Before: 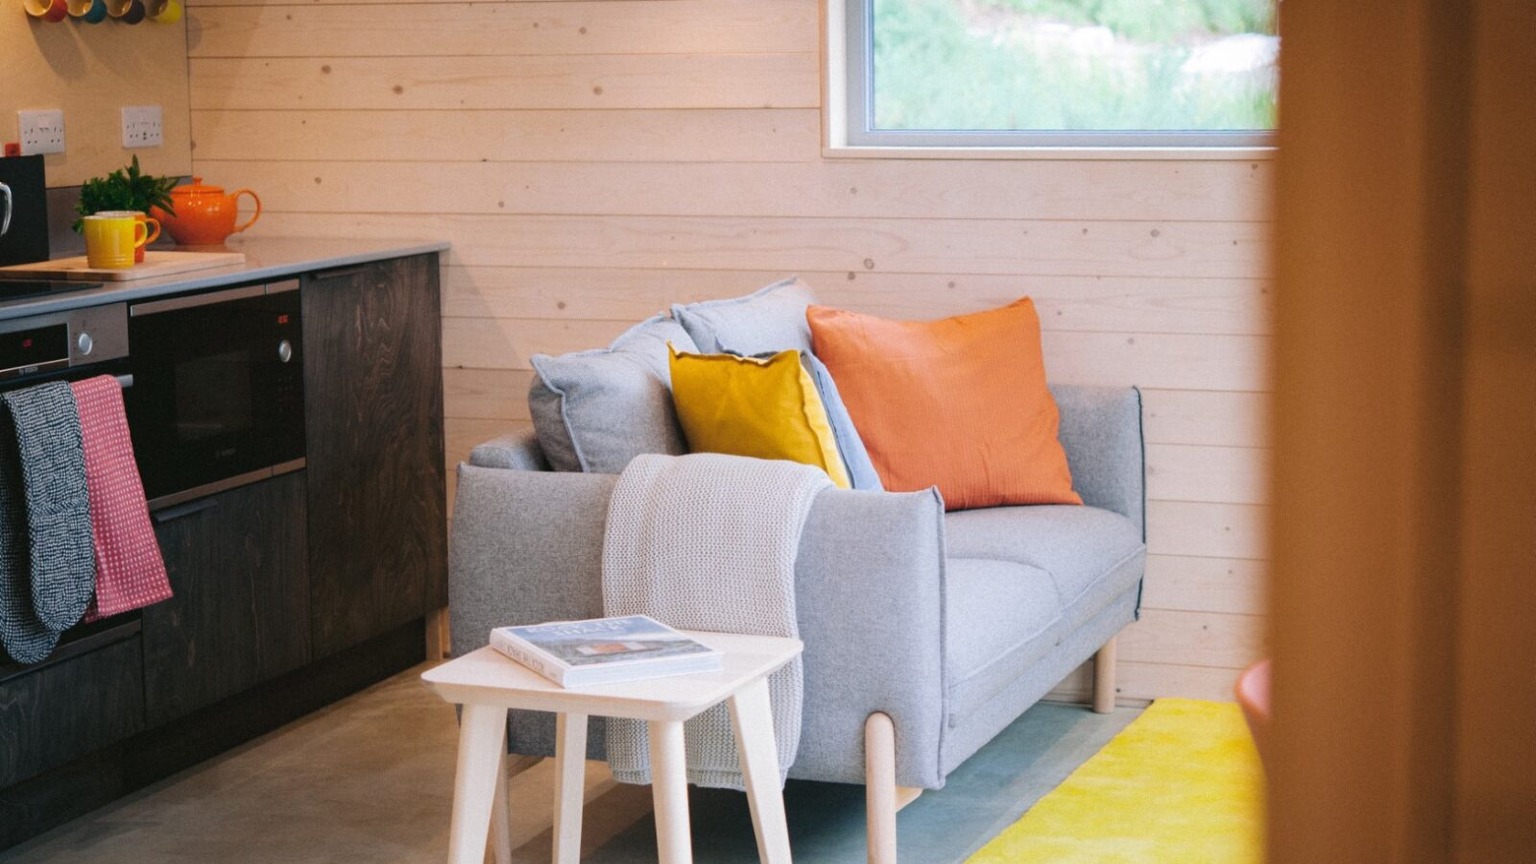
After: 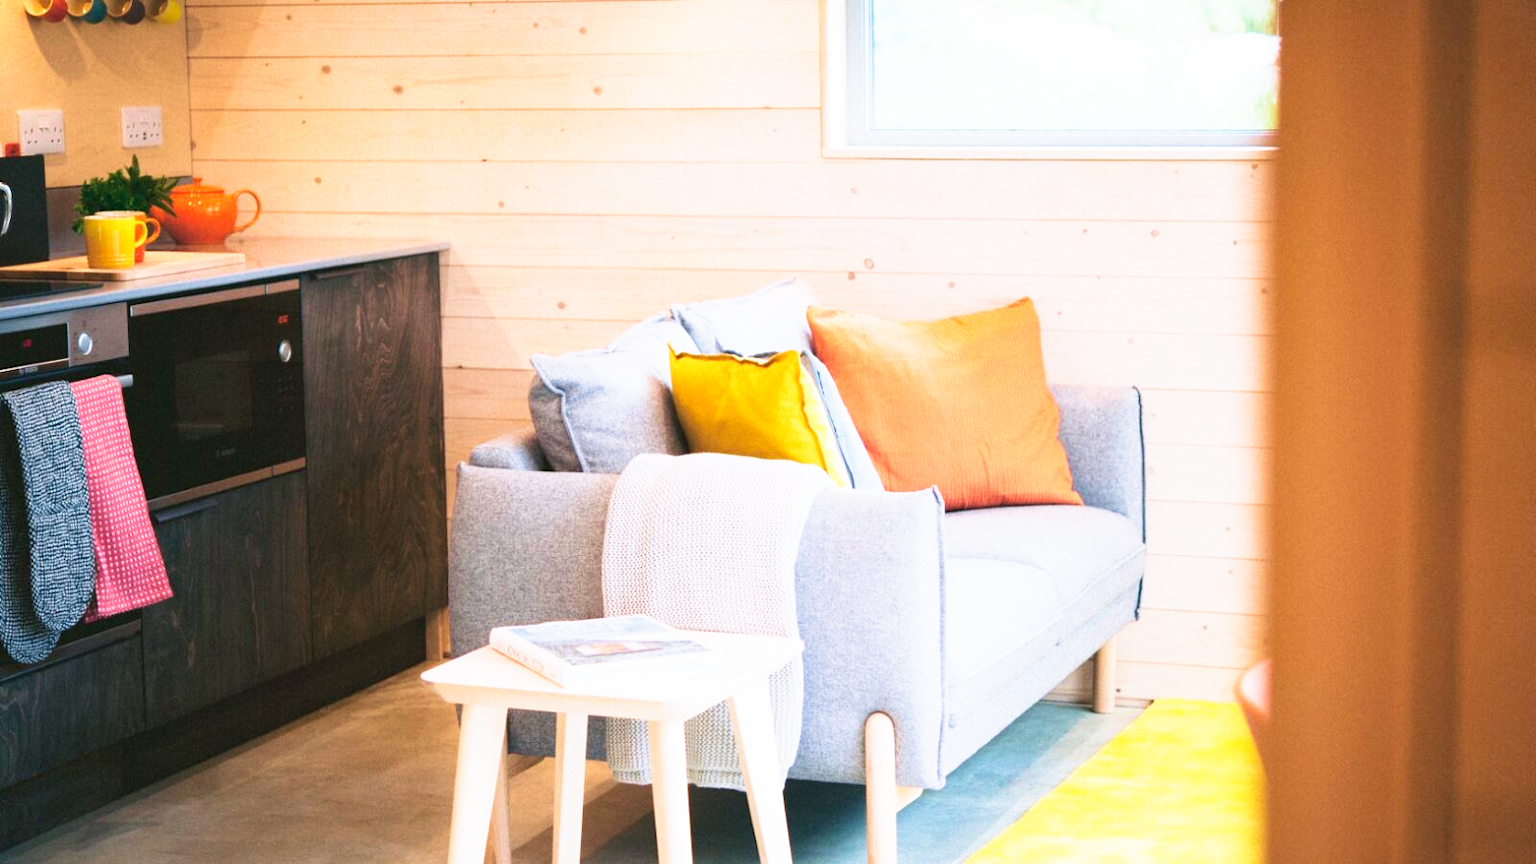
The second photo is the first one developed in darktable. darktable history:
base curve: curves: ch0 [(0, 0) (0.495, 0.917) (1, 1)], preserve colors none
velvia: strength 36.04%
